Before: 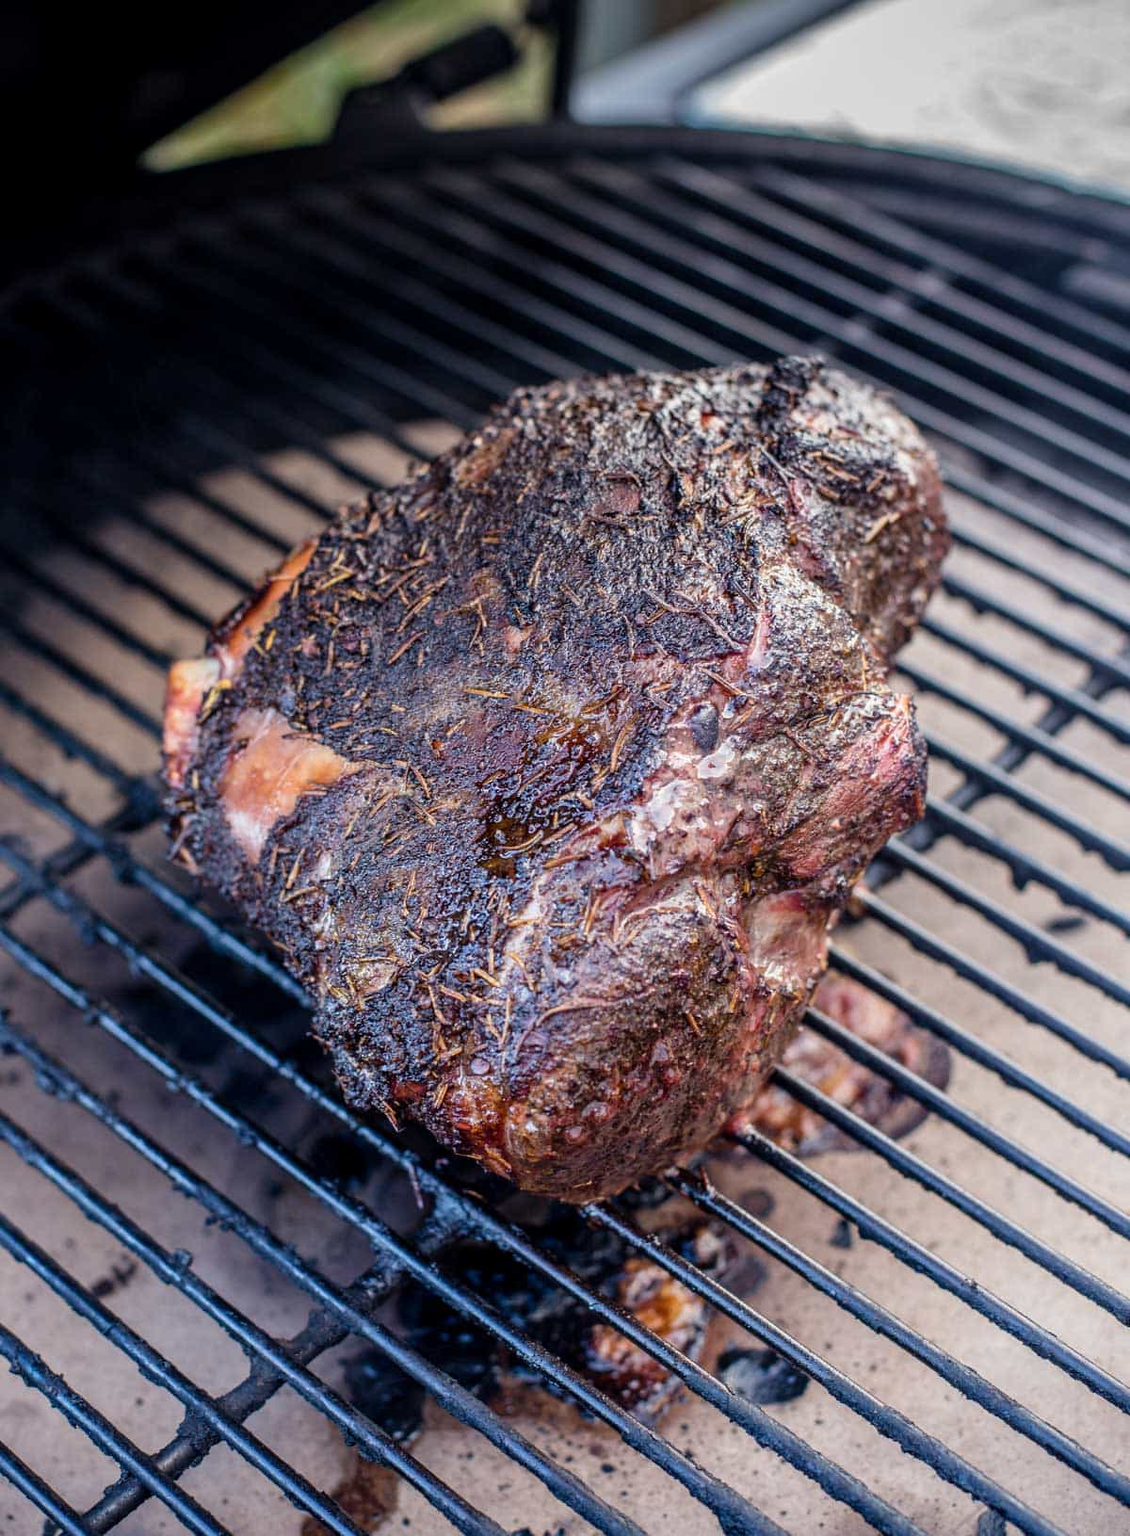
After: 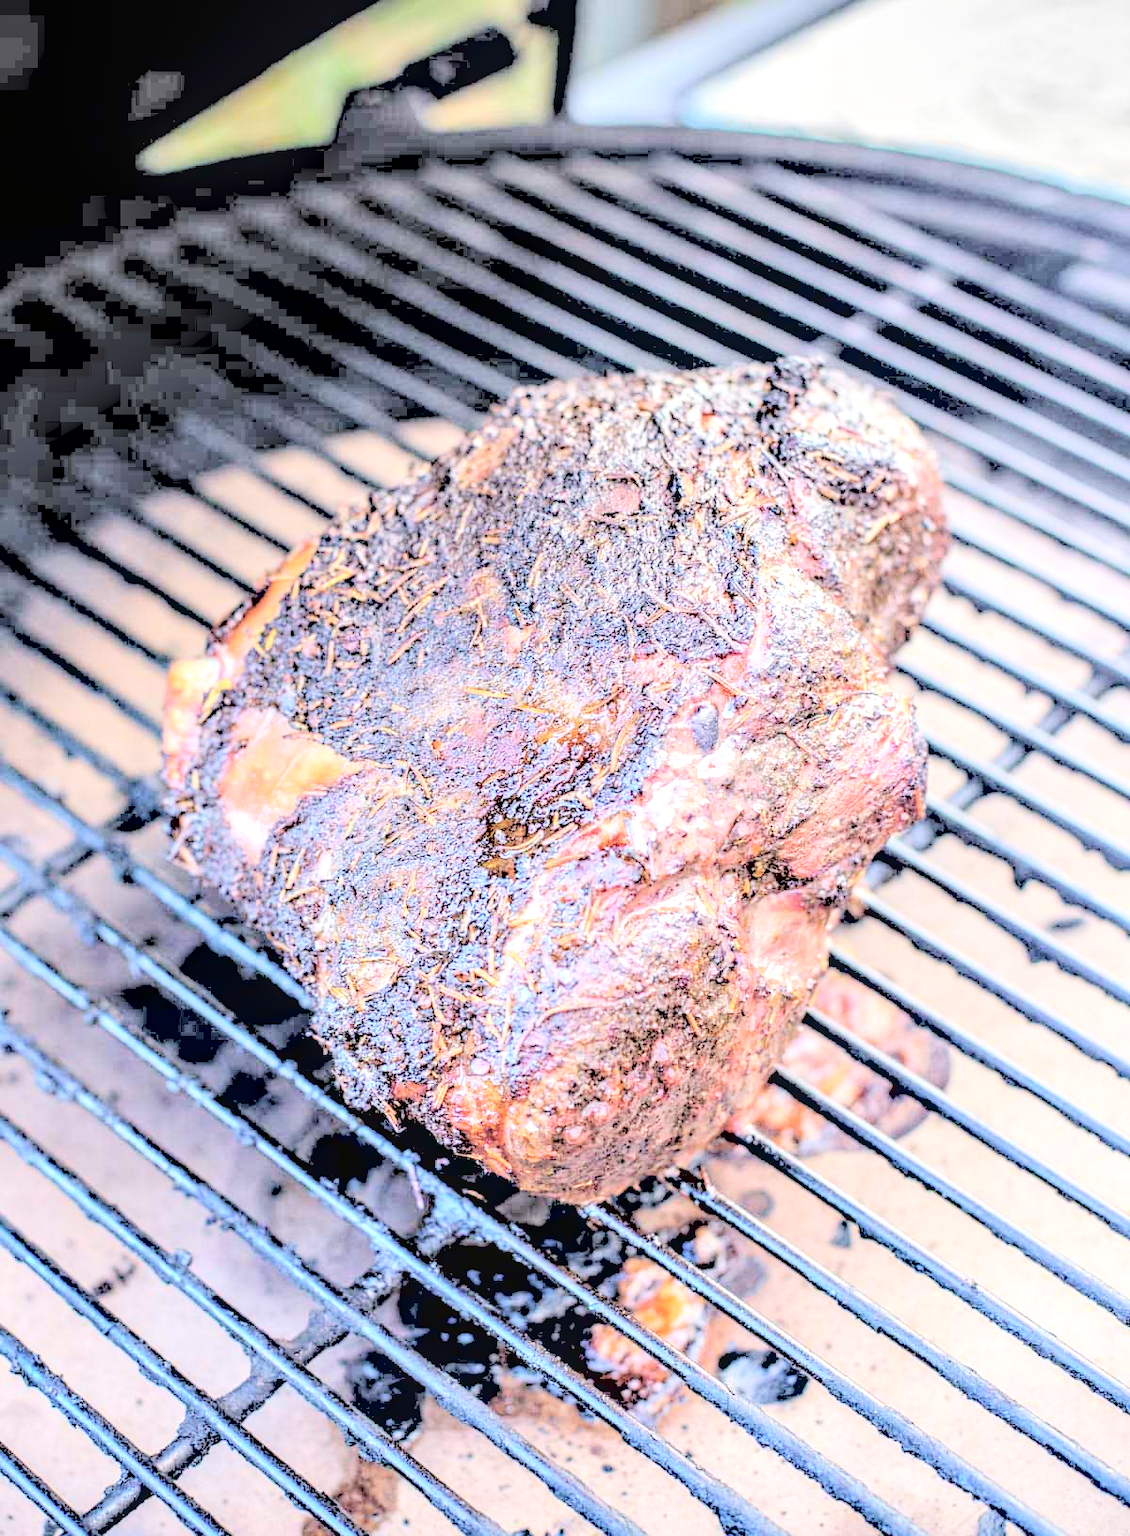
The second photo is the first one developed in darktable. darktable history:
exposure: exposure 0.293 EV, compensate highlight preservation false
tone curve: curves: ch0 [(0, 0) (0.003, 0.004) (0.011, 0.015) (0.025, 0.033) (0.044, 0.059) (0.069, 0.093) (0.1, 0.133) (0.136, 0.182) (0.177, 0.237) (0.224, 0.3) (0.277, 0.369) (0.335, 0.437) (0.399, 0.511) (0.468, 0.584) (0.543, 0.656) (0.623, 0.729) (0.709, 0.8) (0.801, 0.872) (0.898, 0.935) (1, 1)], color space Lab, linked channels, preserve colors none
contrast brightness saturation: brightness 0.997
local contrast: on, module defaults
contrast equalizer: octaves 7, y [[0.6 ×6], [0.55 ×6], [0 ×6], [0 ×6], [0 ×6]], mix 0.578
